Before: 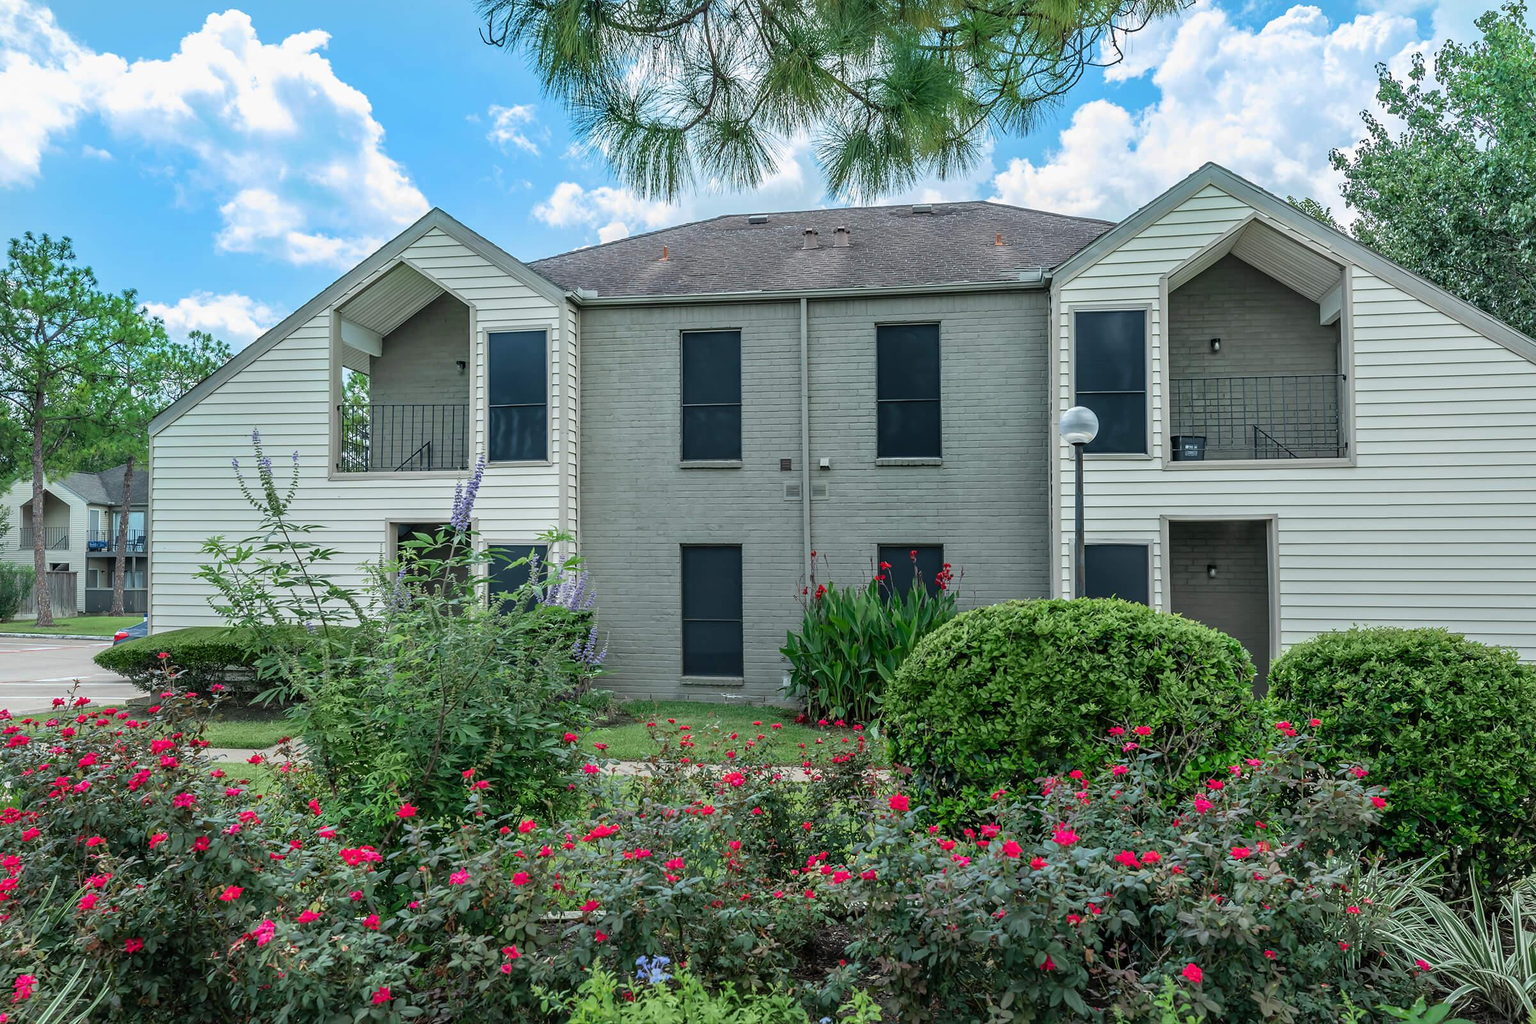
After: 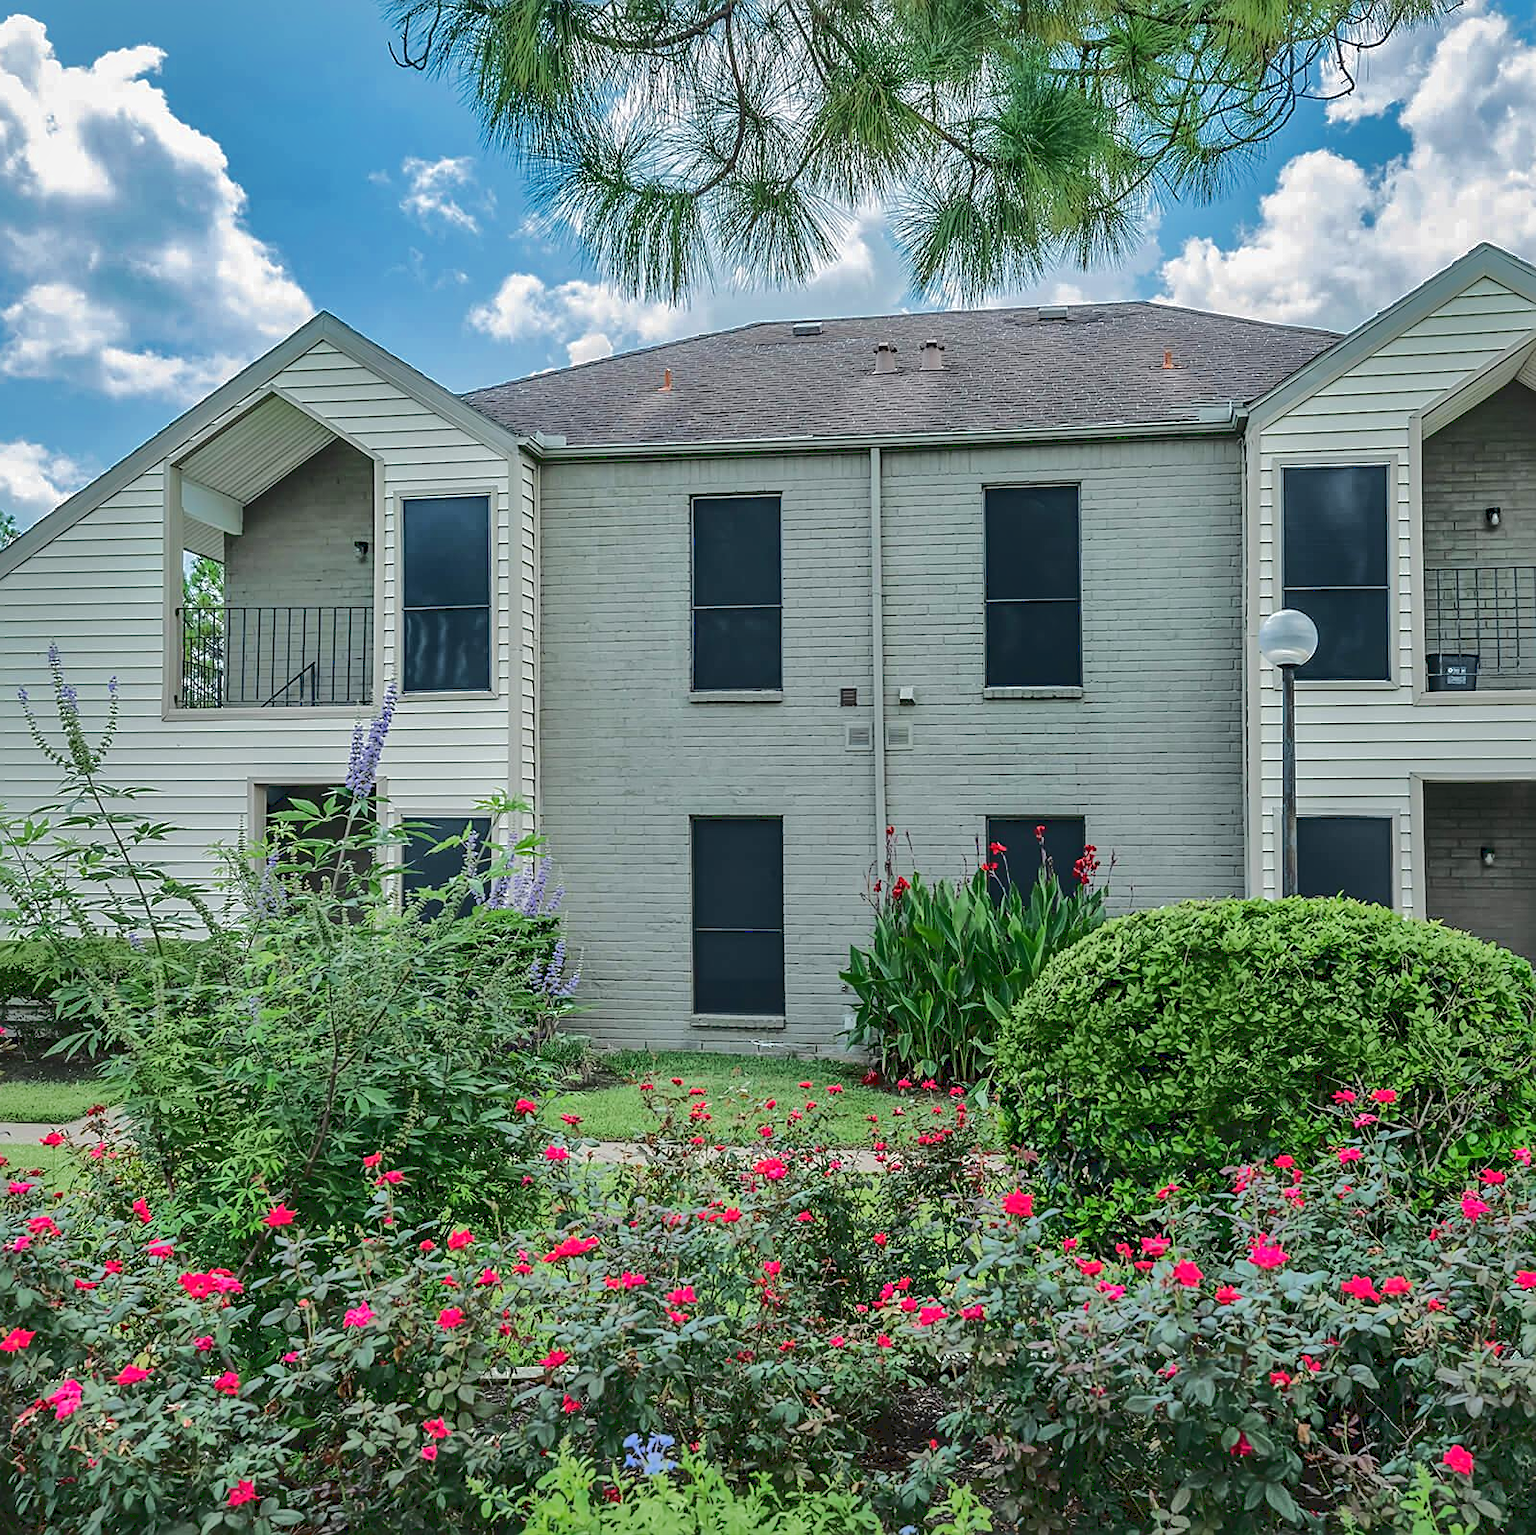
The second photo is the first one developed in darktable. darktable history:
tone curve: curves: ch0 [(0, 0) (0.003, 0.096) (0.011, 0.097) (0.025, 0.096) (0.044, 0.099) (0.069, 0.109) (0.1, 0.129) (0.136, 0.149) (0.177, 0.176) (0.224, 0.22) (0.277, 0.288) (0.335, 0.385) (0.399, 0.49) (0.468, 0.581) (0.543, 0.661) (0.623, 0.729) (0.709, 0.79) (0.801, 0.849) (0.898, 0.912) (1, 1)]
crop and rotate: left 14.357%, right 18.972%
local contrast: highlights 100%, shadows 102%, detail 119%, midtone range 0.2
shadows and highlights: shadows 25.18, highlights -69.15, highlights color adjustment 0.203%
sharpen: amount 0.495
